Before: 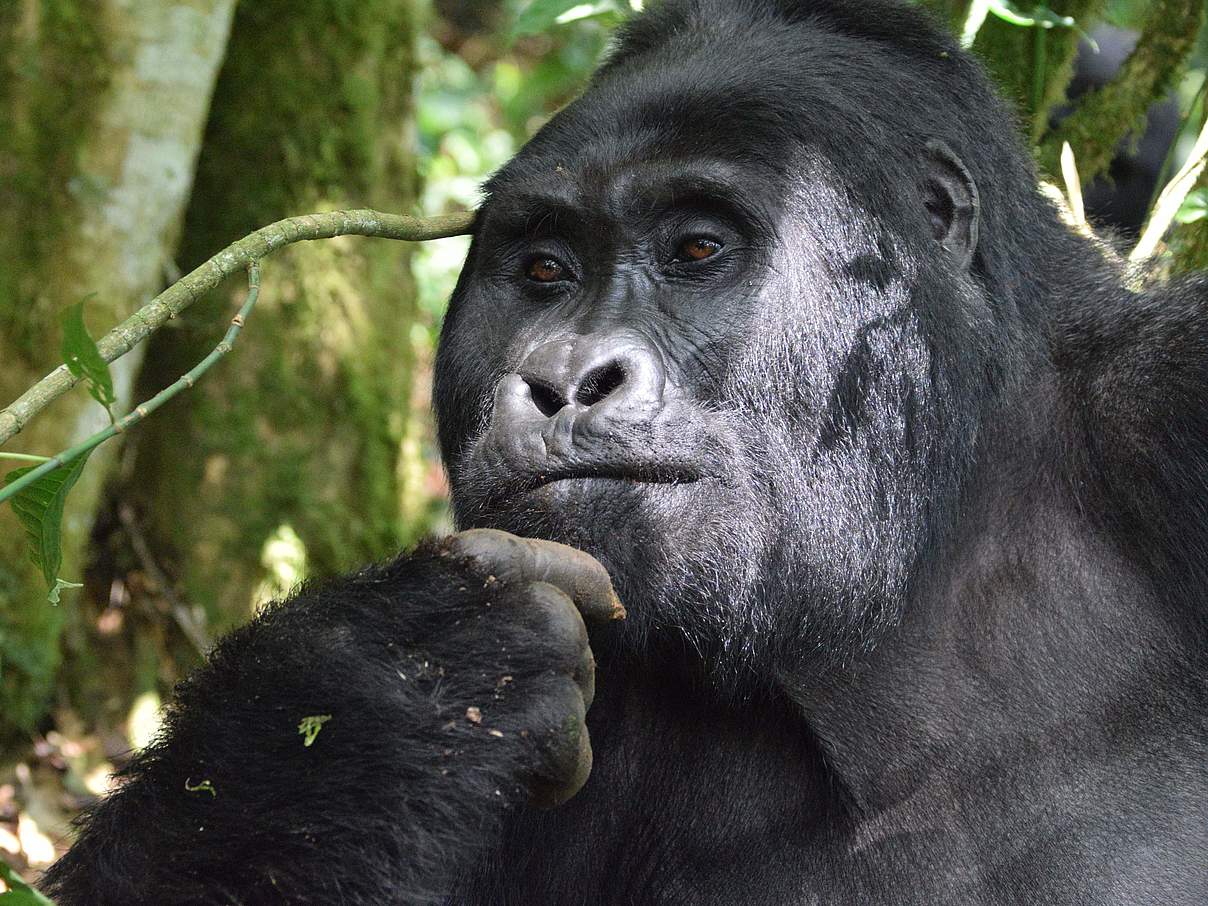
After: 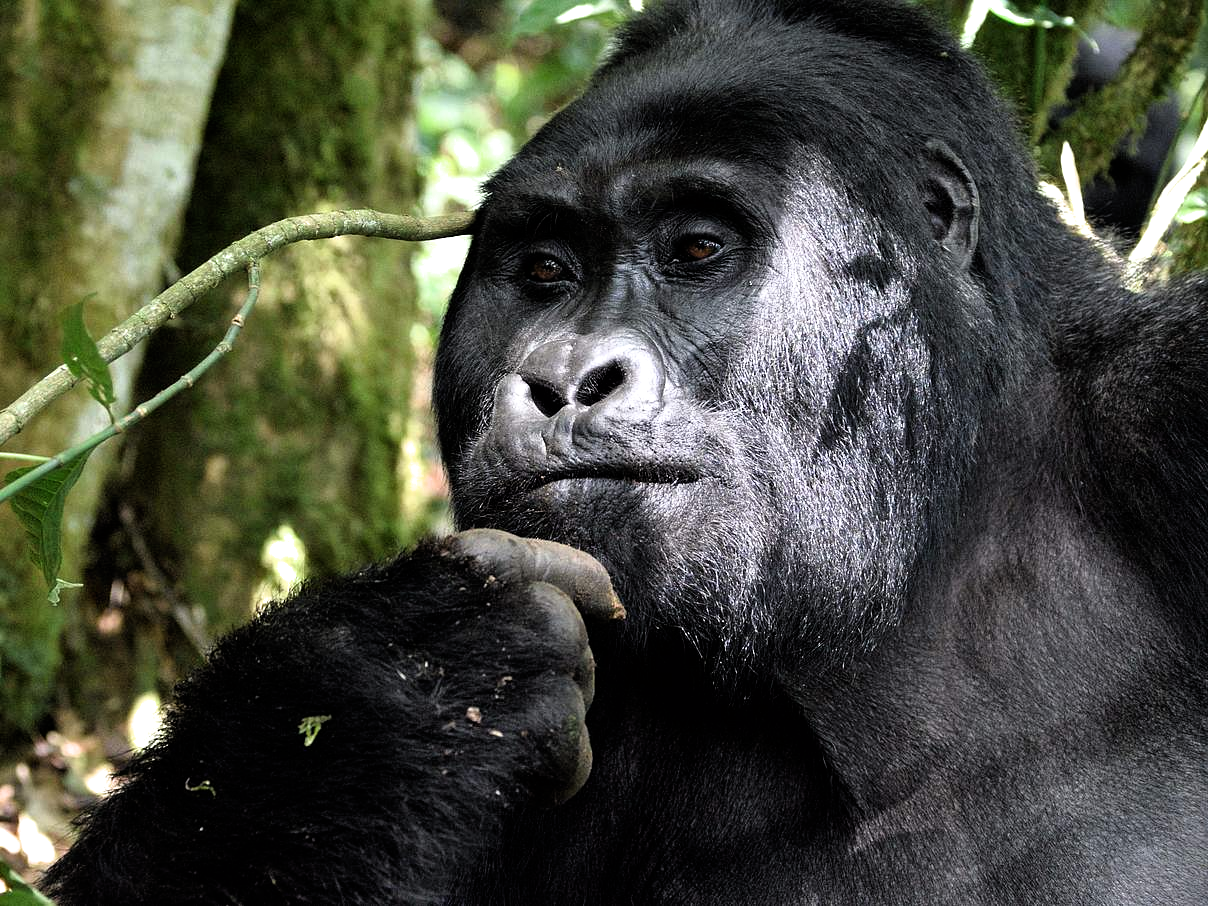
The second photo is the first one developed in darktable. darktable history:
filmic rgb: black relative exposure -8.18 EV, white relative exposure 2.2 EV, target white luminance 99.967%, hardness 7.06, latitude 75.14%, contrast 1.32, highlights saturation mix -2.31%, shadows ↔ highlights balance 29.71%
